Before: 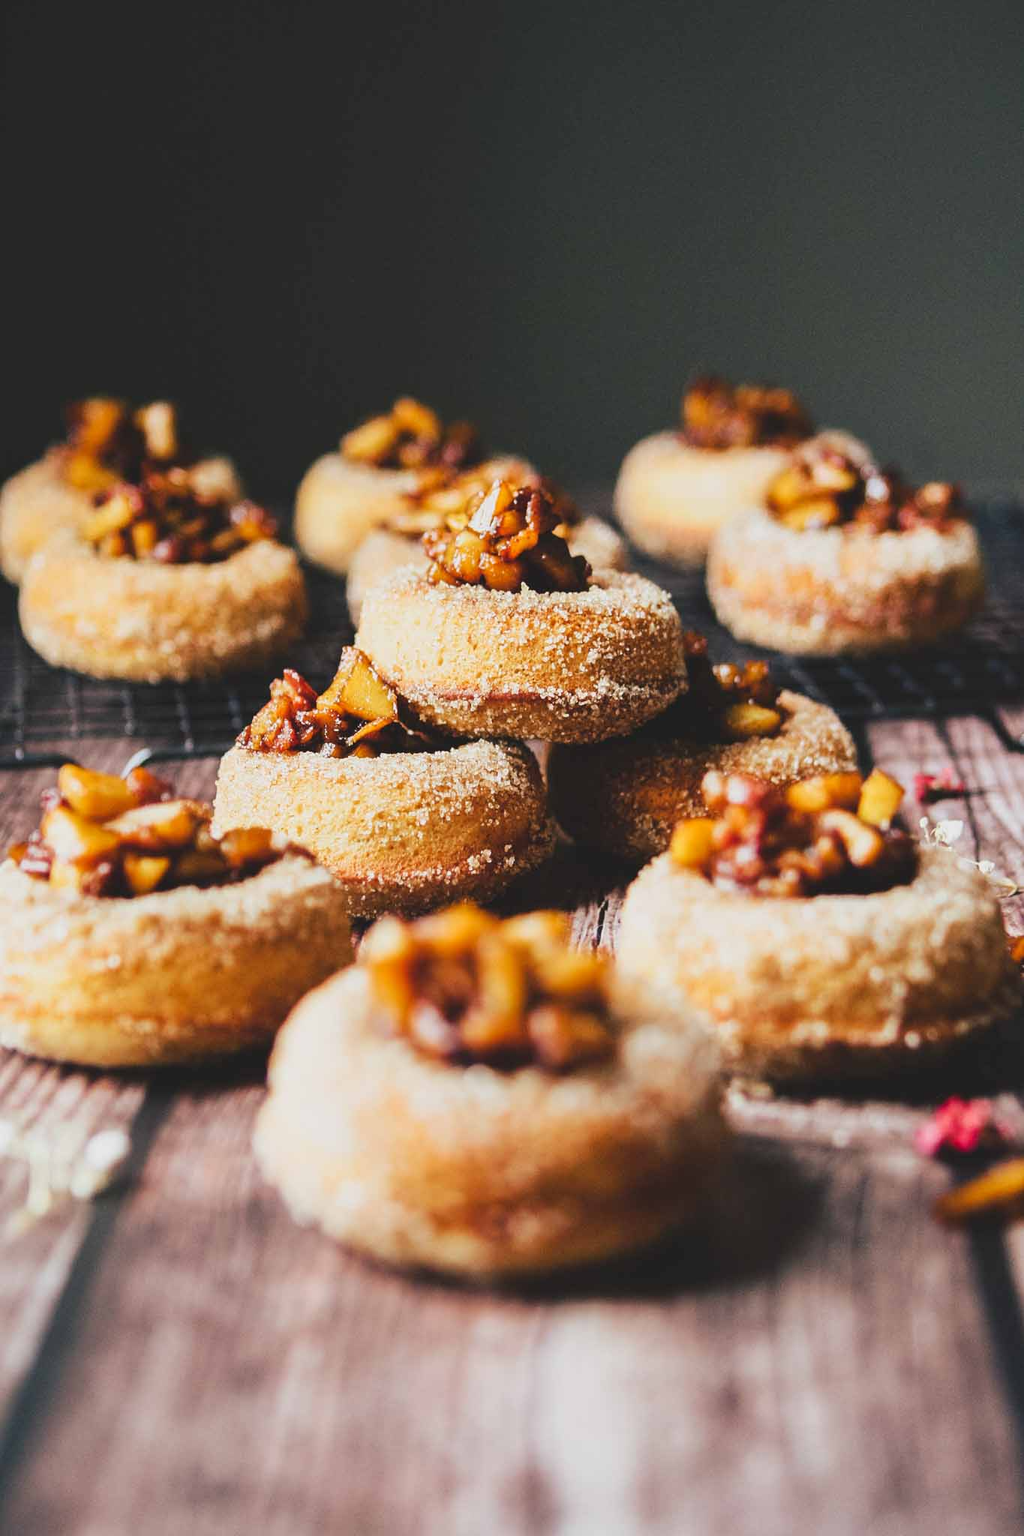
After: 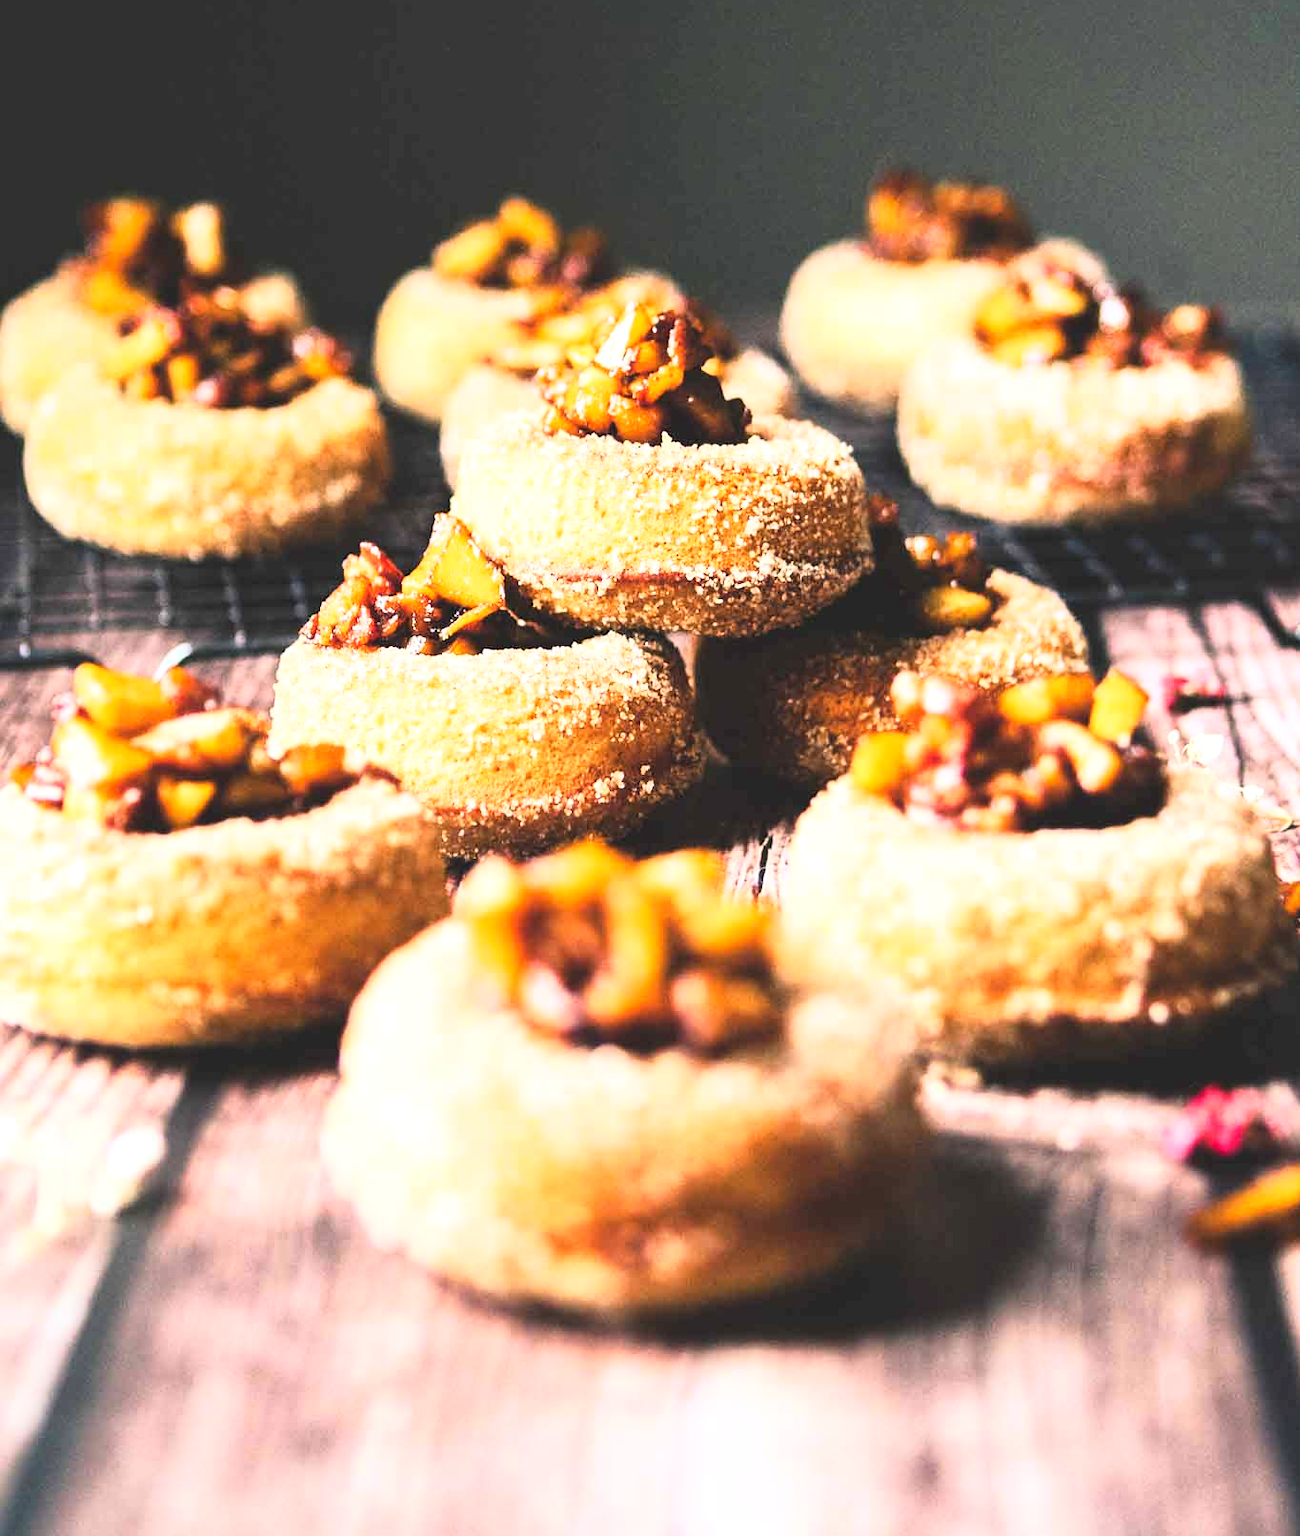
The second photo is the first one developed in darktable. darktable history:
exposure: exposure 0.559 EV, compensate highlight preservation false
crop and rotate: top 15.774%, bottom 5.506%
base curve: curves: ch0 [(0, 0) (0.005, 0.002) (0.193, 0.295) (0.399, 0.664) (0.75, 0.928) (1, 1)]
